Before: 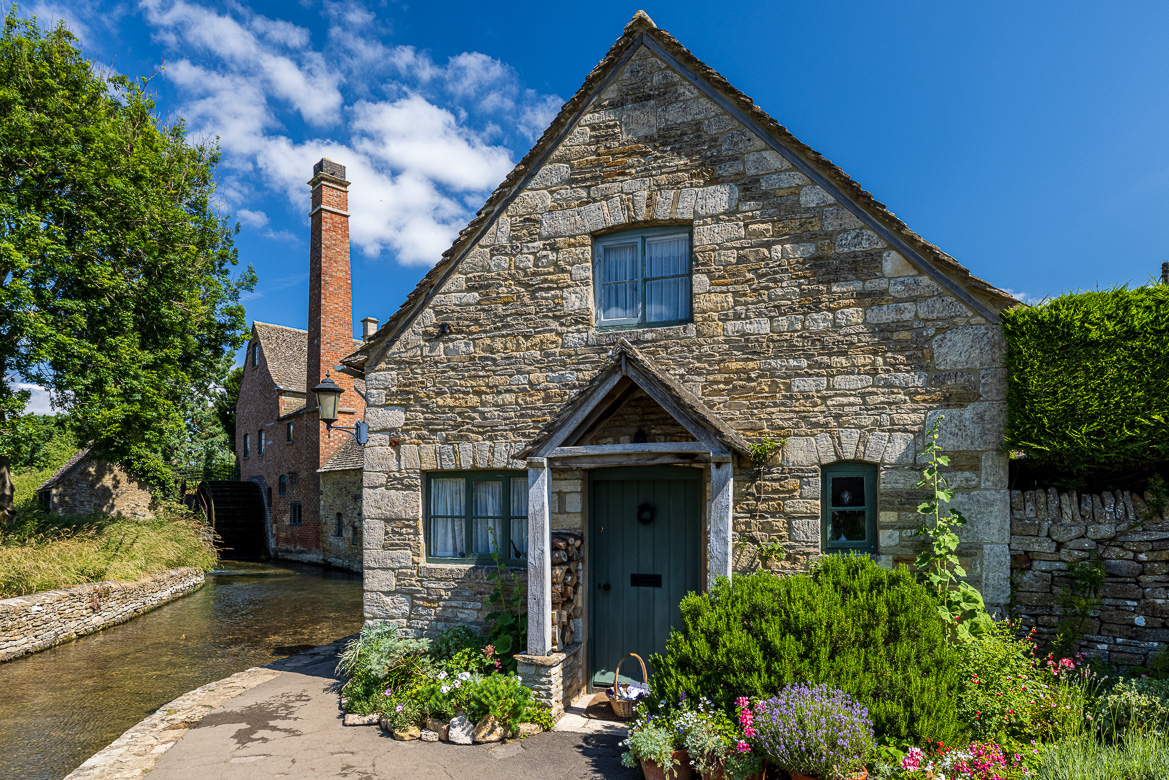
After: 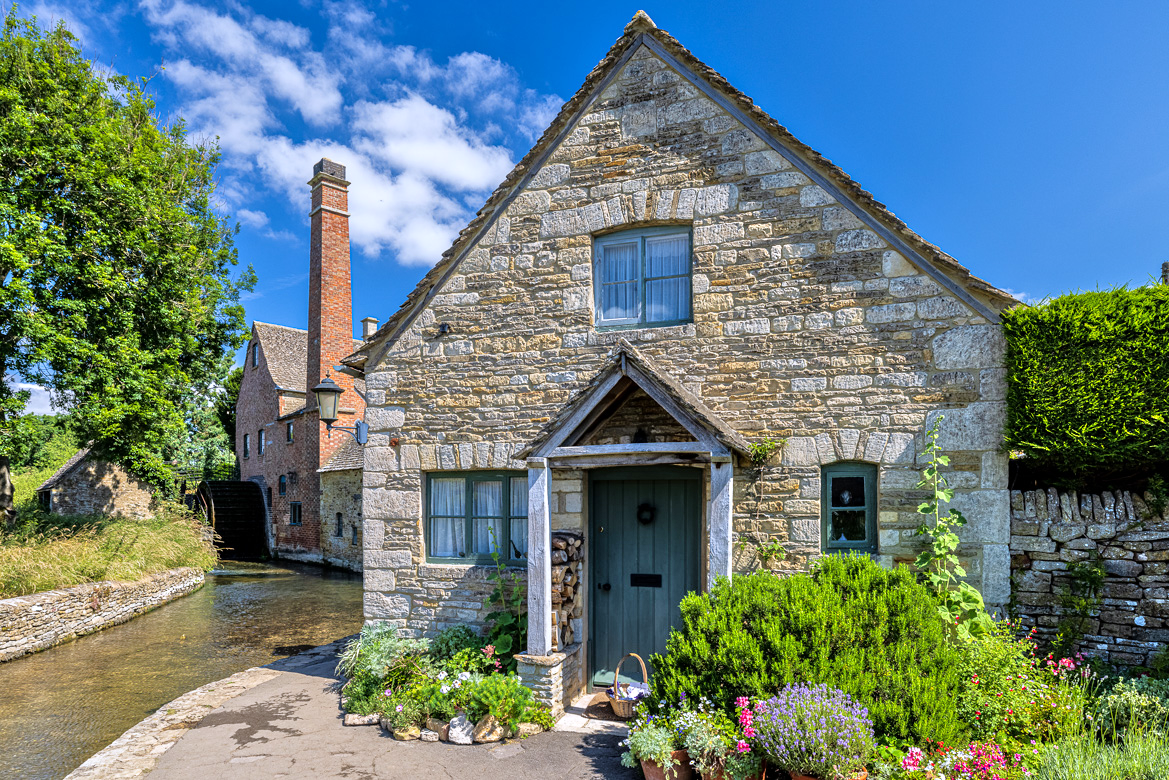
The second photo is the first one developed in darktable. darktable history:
tone equalizer: -7 EV 0.15 EV, -6 EV 0.6 EV, -5 EV 1.15 EV, -4 EV 1.33 EV, -3 EV 1.15 EV, -2 EV 0.6 EV, -1 EV 0.15 EV, mask exposure compensation -0.5 EV
white balance: red 0.984, blue 1.059
